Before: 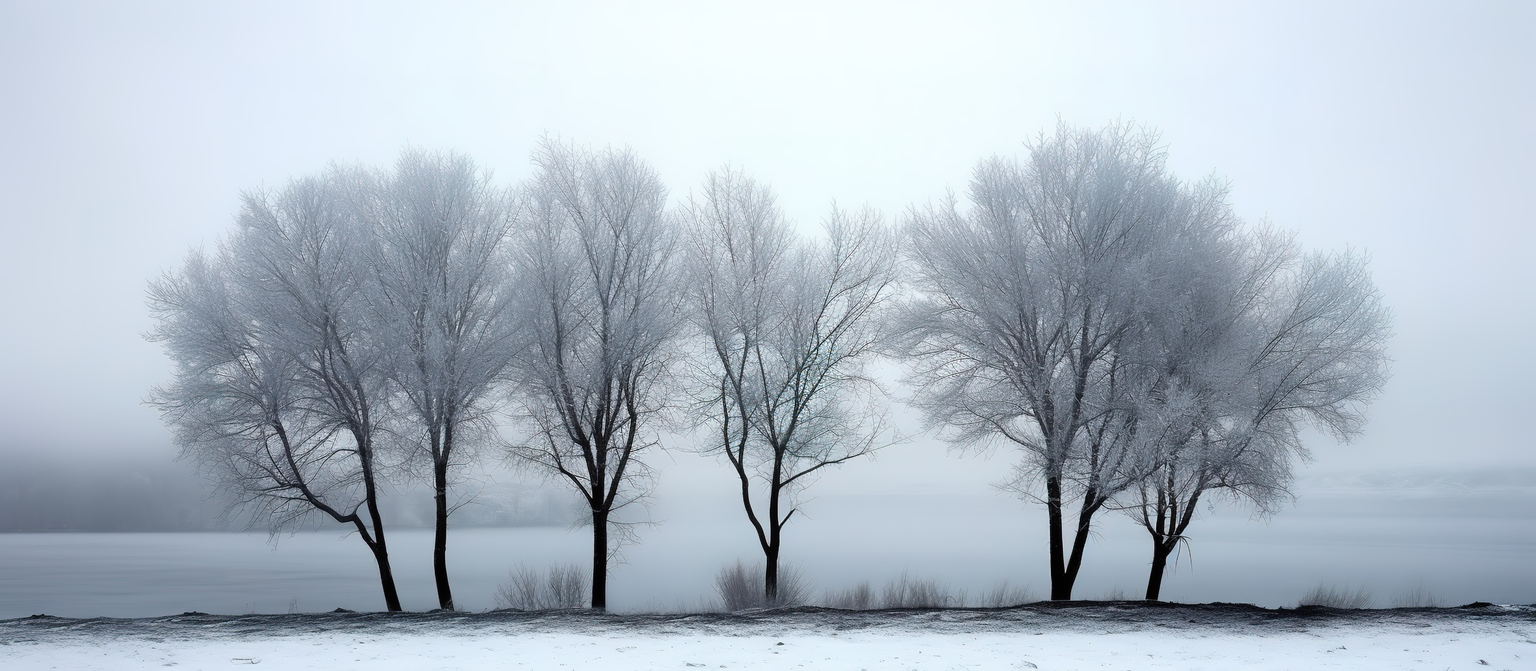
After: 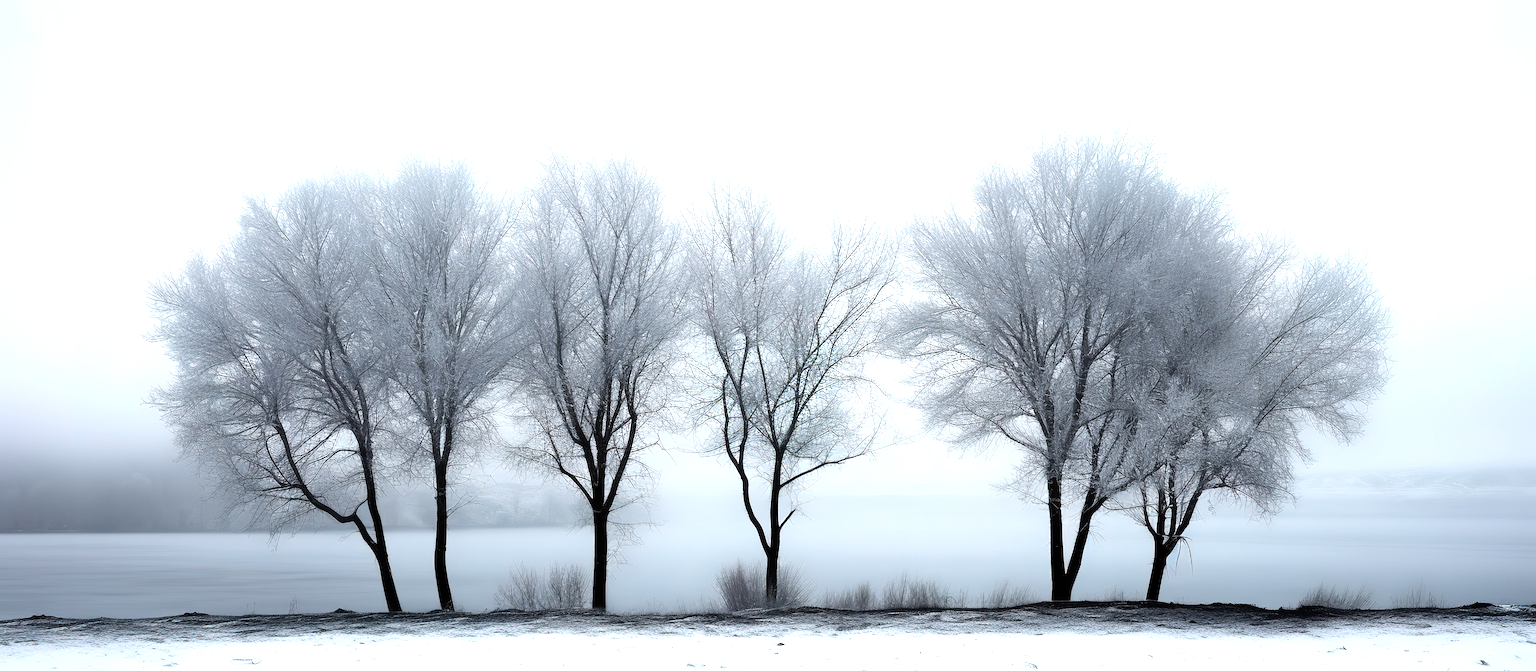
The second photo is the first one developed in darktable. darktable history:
tone equalizer: -8 EV -0.723 EV, -7 EV -0.739 EV, -6 EV -0.599 EV, -5 EV -0.378 EV, -3 EV 0.386 EV, -2 EV 0.6 EV, -1 EV 0.696 EV, +0 EV 0.747 EV, edges refinement/feathering 500, mask exposure compensation -1.57 EV, preserve details no
